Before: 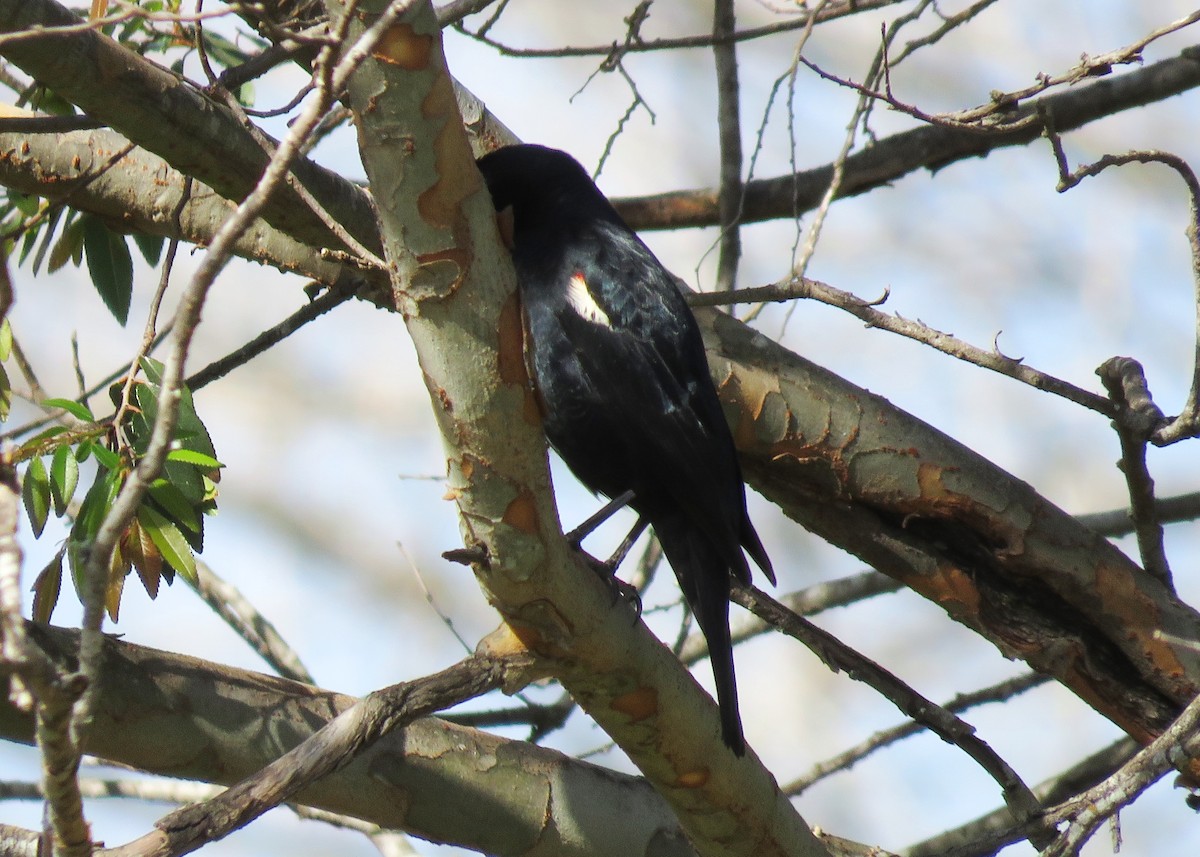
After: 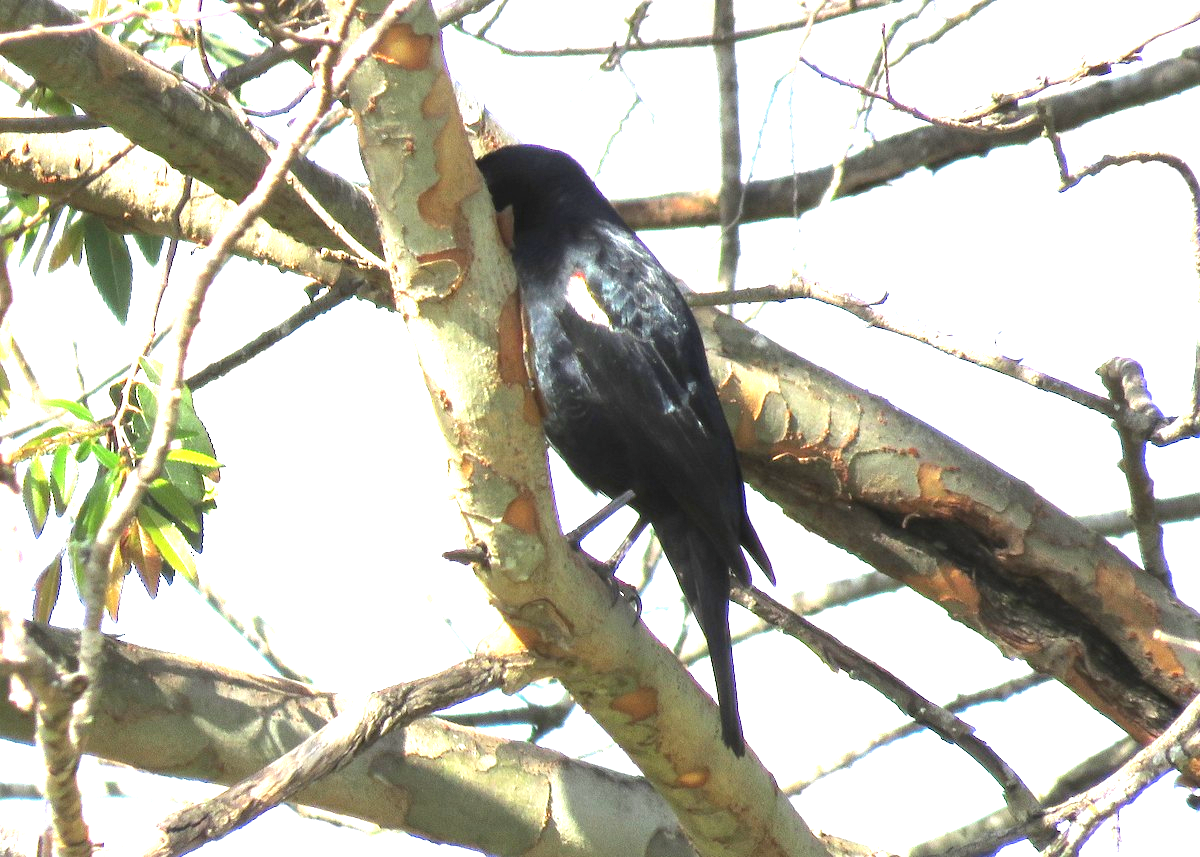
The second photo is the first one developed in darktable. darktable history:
exposure: exposure 1.988 EV, compensate highlight preservation false
color correction: highlights a* -0.283, highlights b* -0.064
